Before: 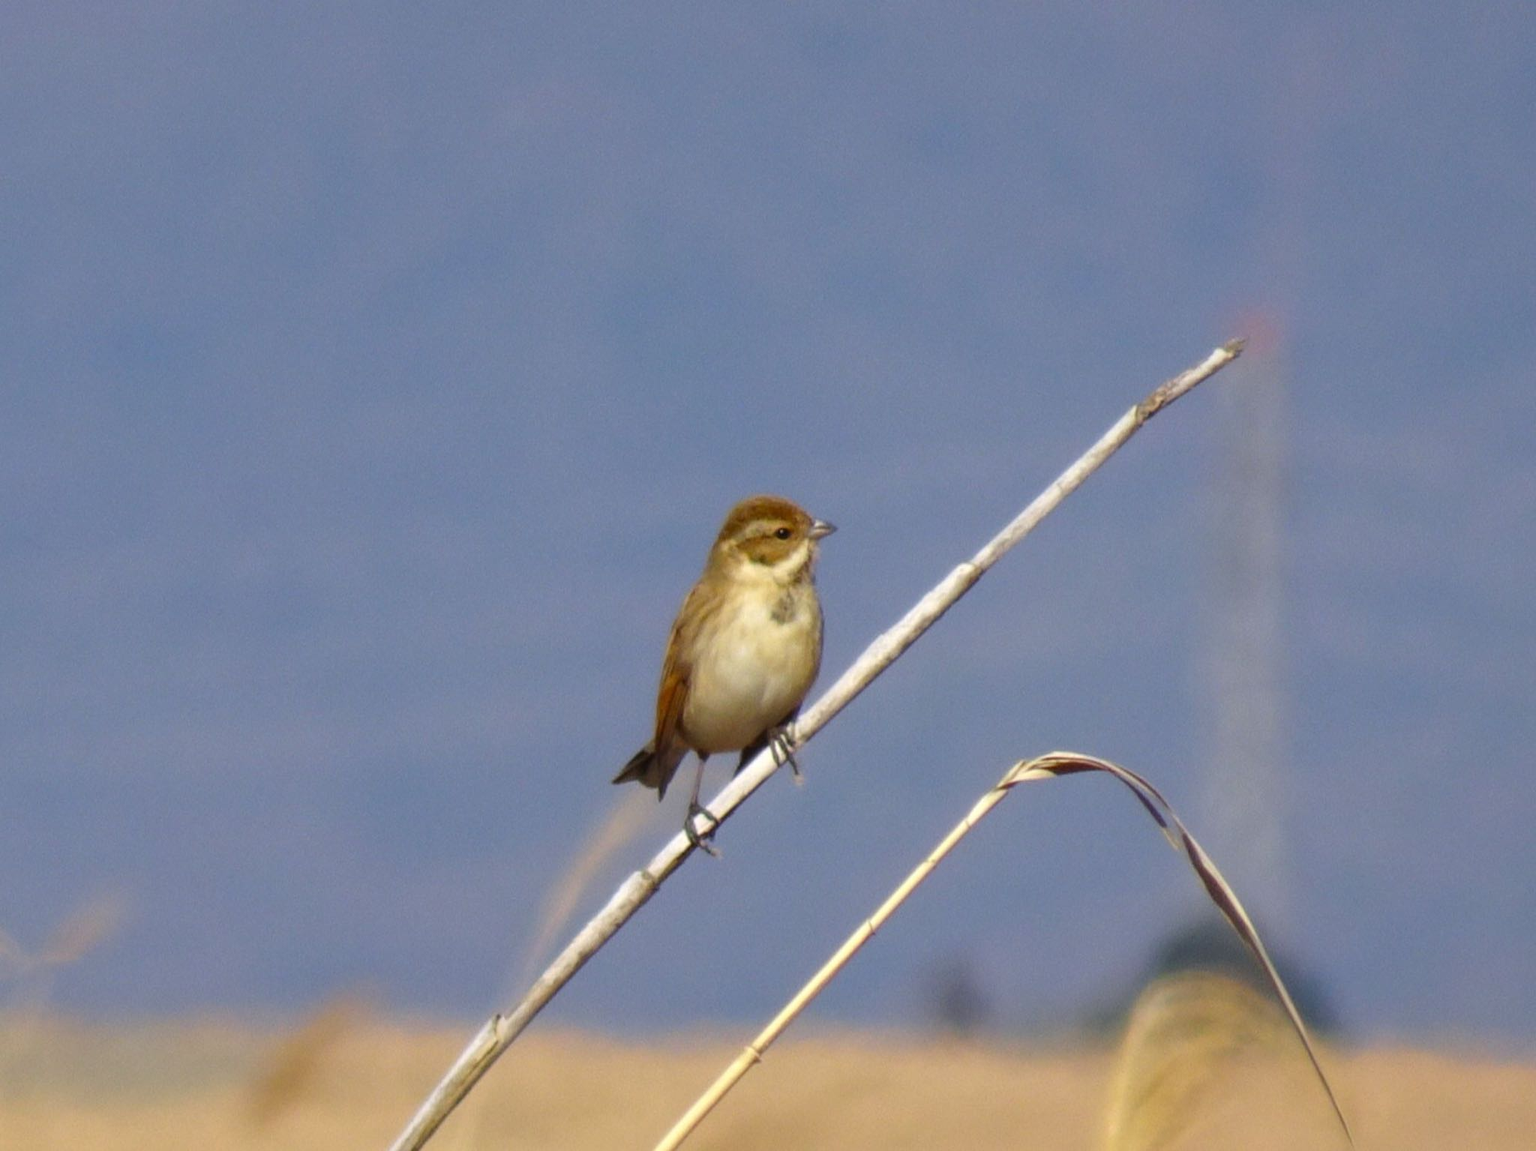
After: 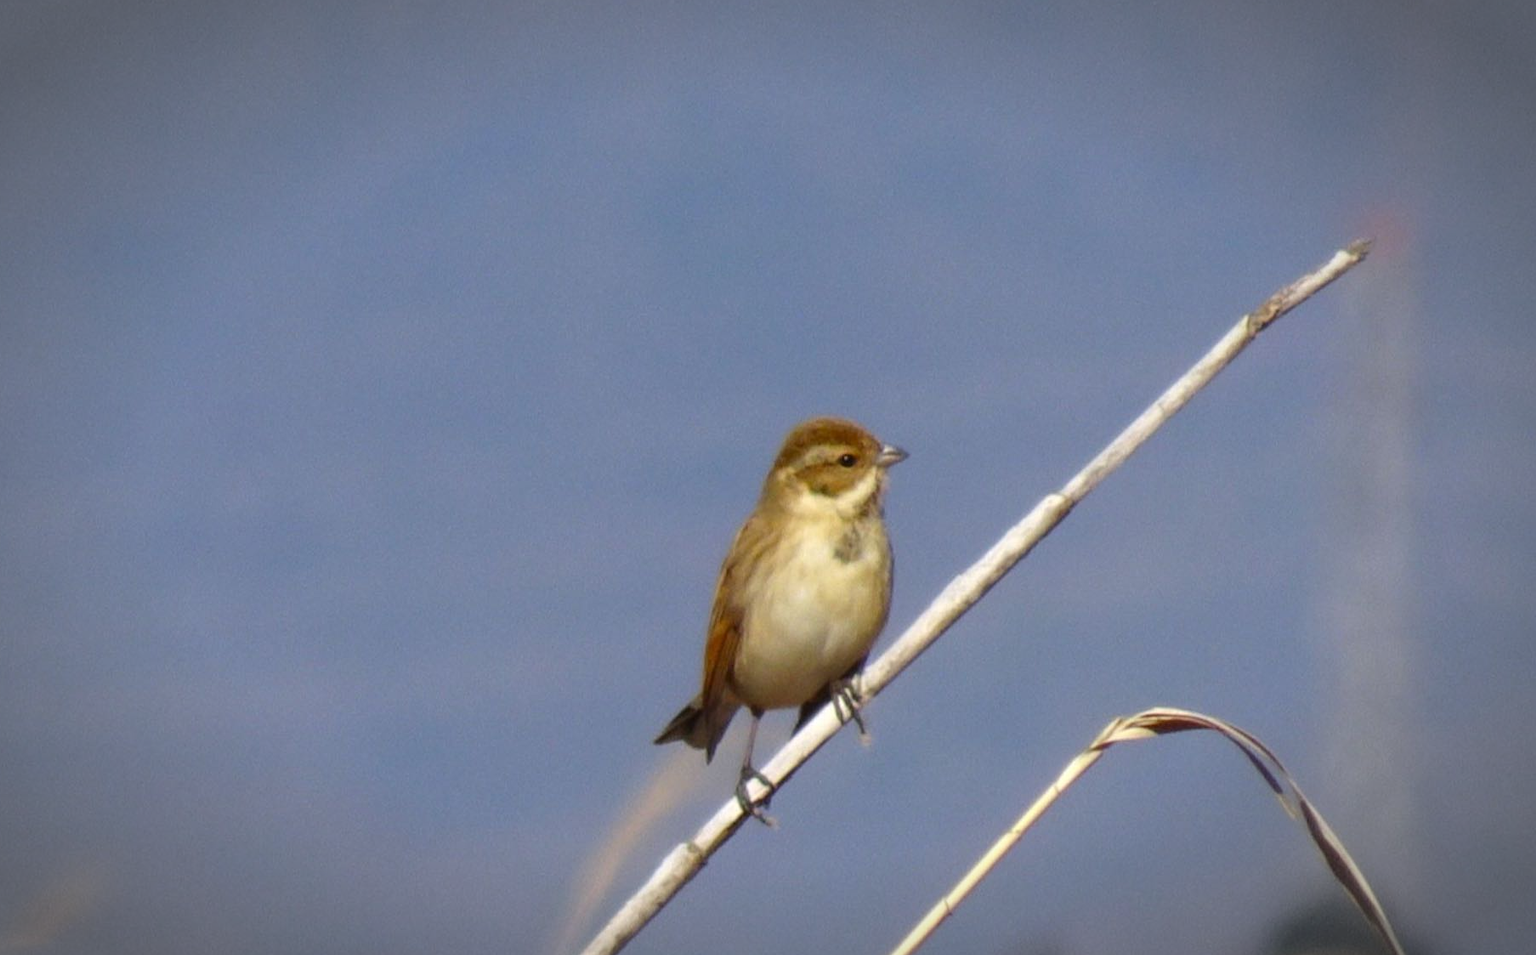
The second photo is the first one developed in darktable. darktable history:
crop and rotate: left 2.304%, top 11.12%, right 9.459%, bottom 15.648%
vignetting: automatic ratio true
